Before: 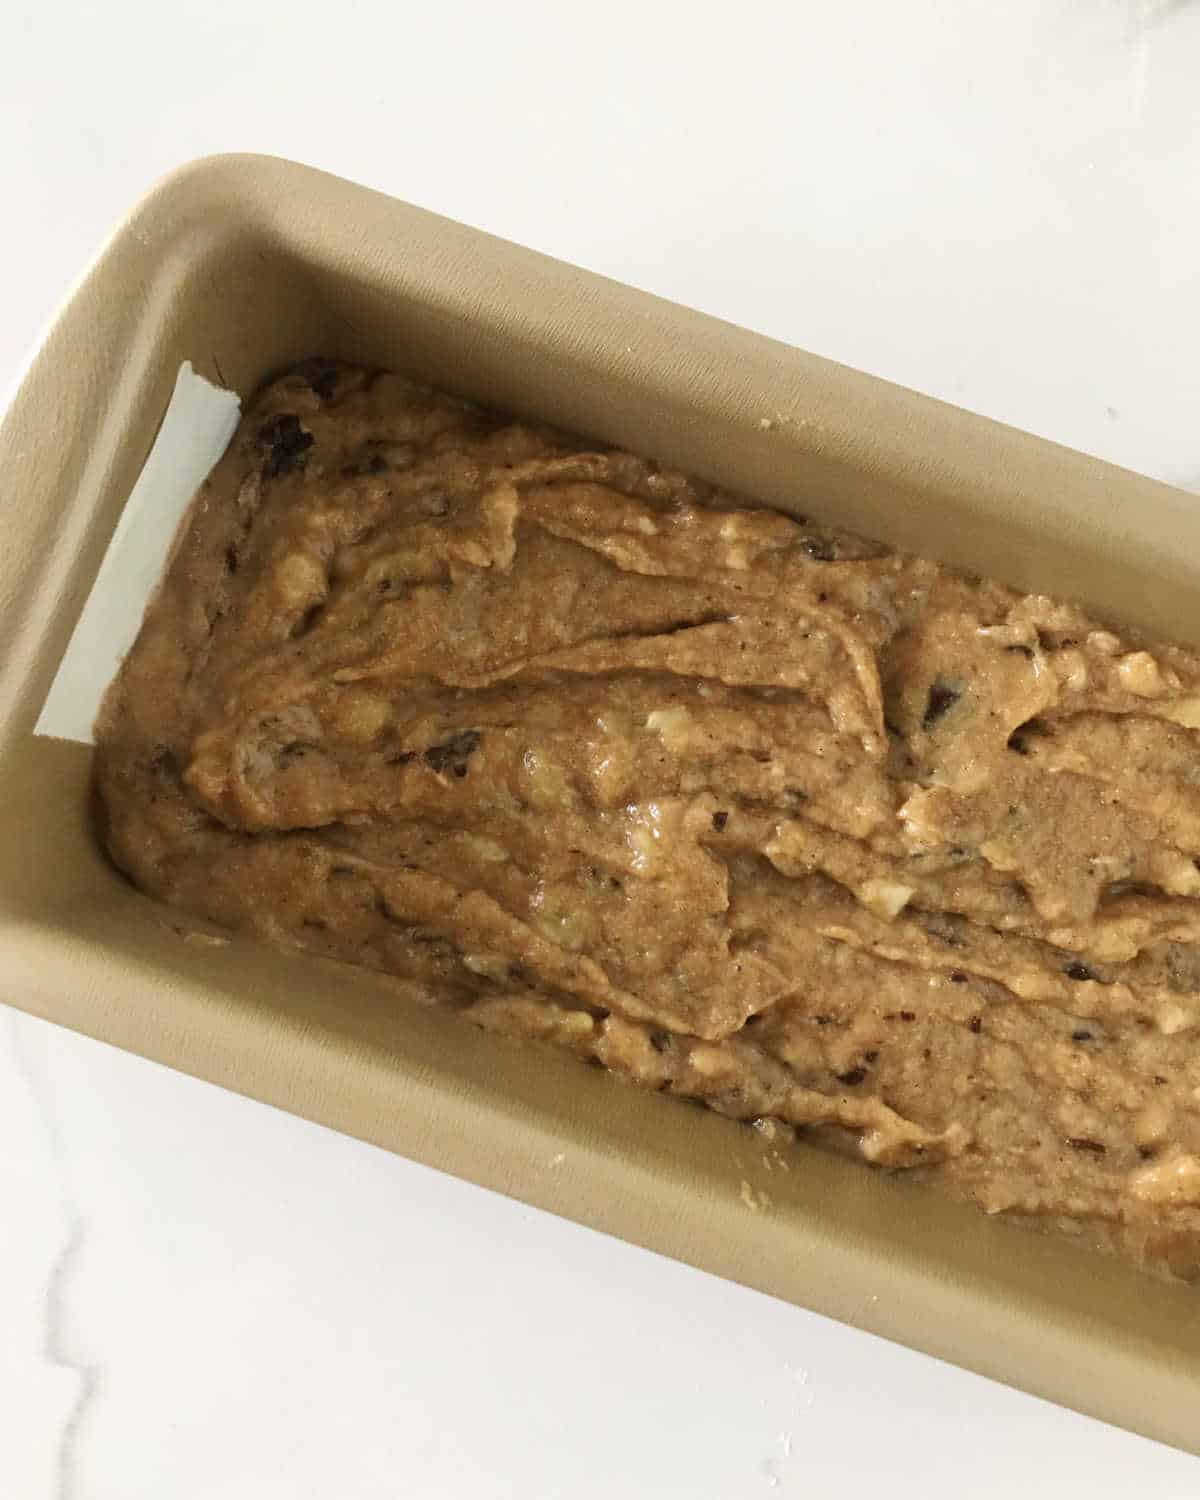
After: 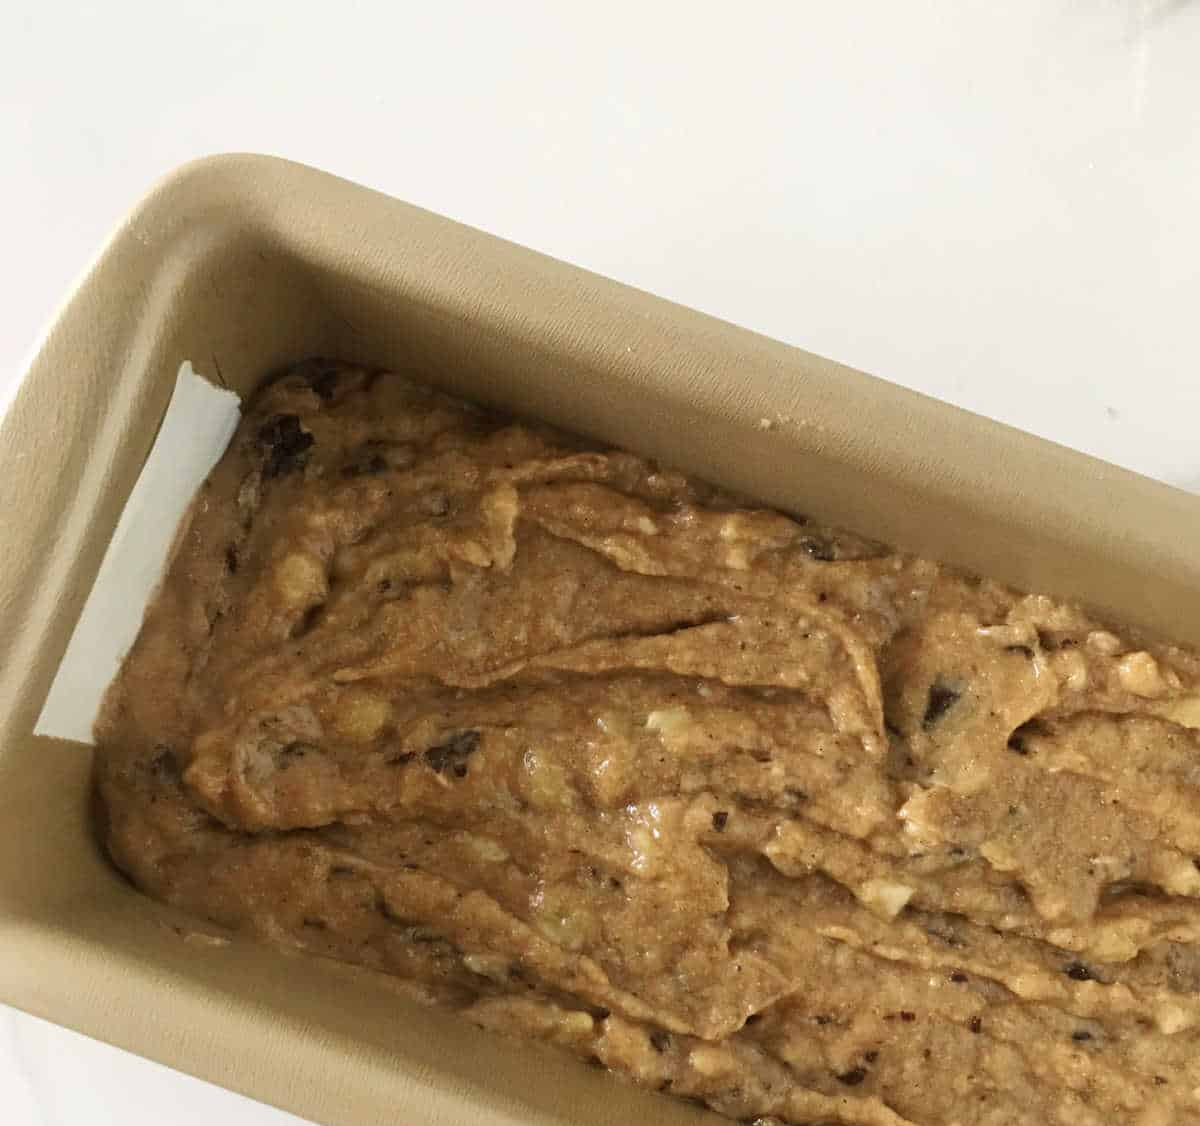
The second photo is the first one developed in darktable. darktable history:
crop: bottom 24.885%
